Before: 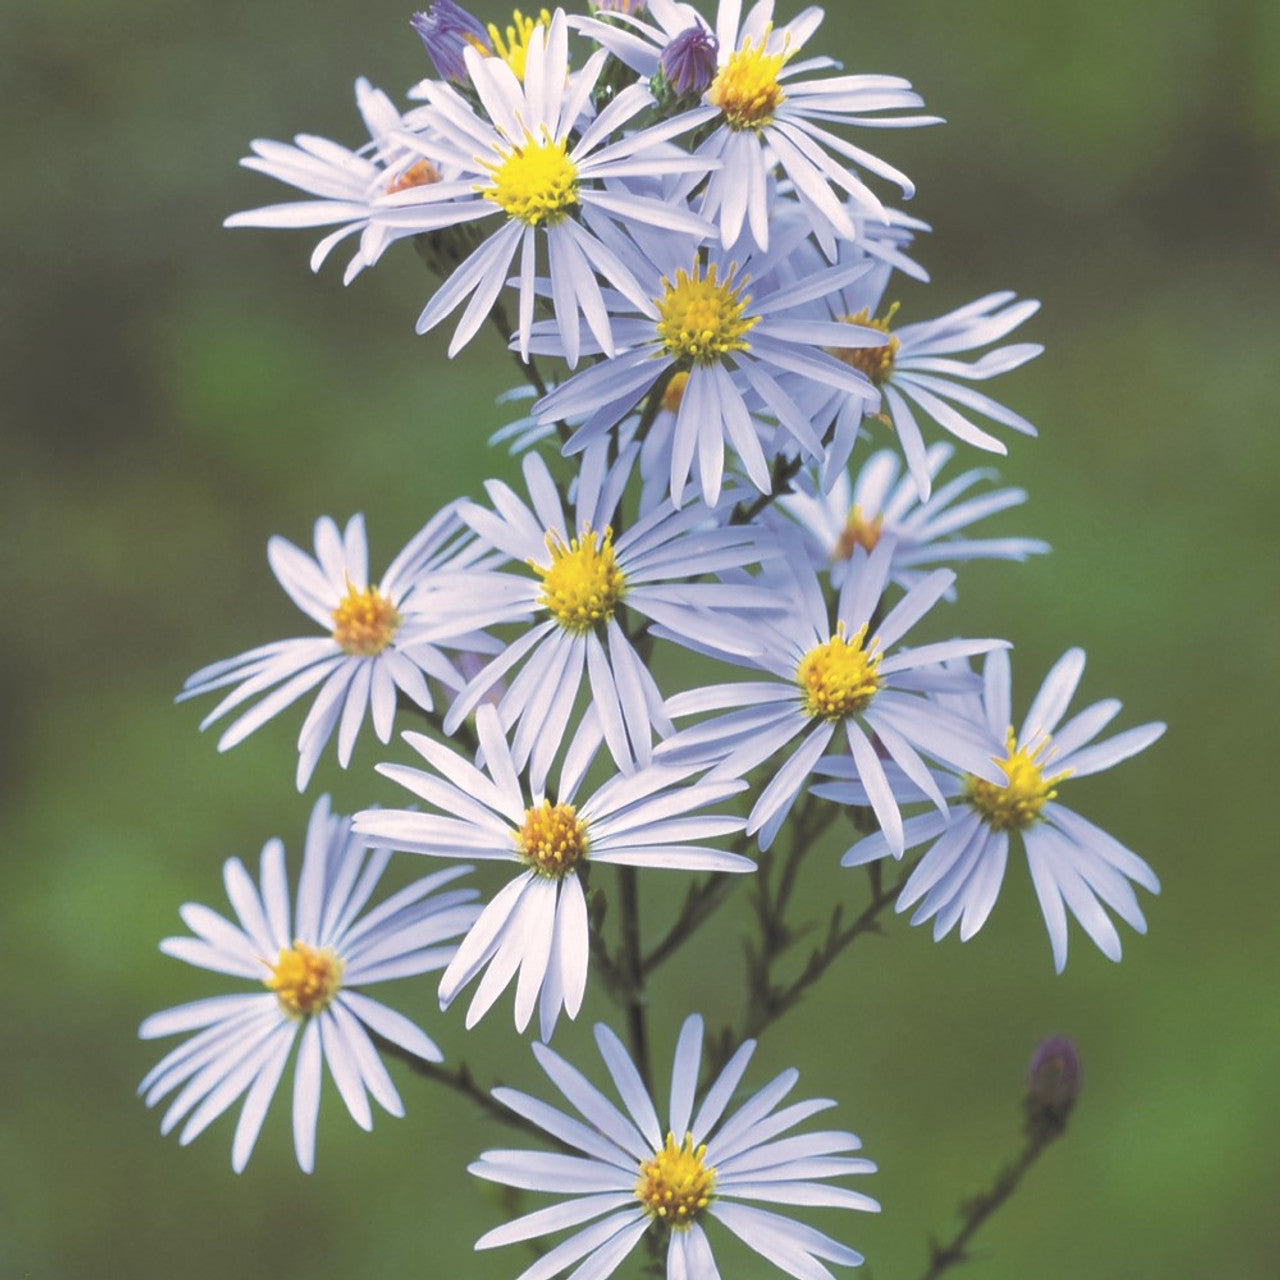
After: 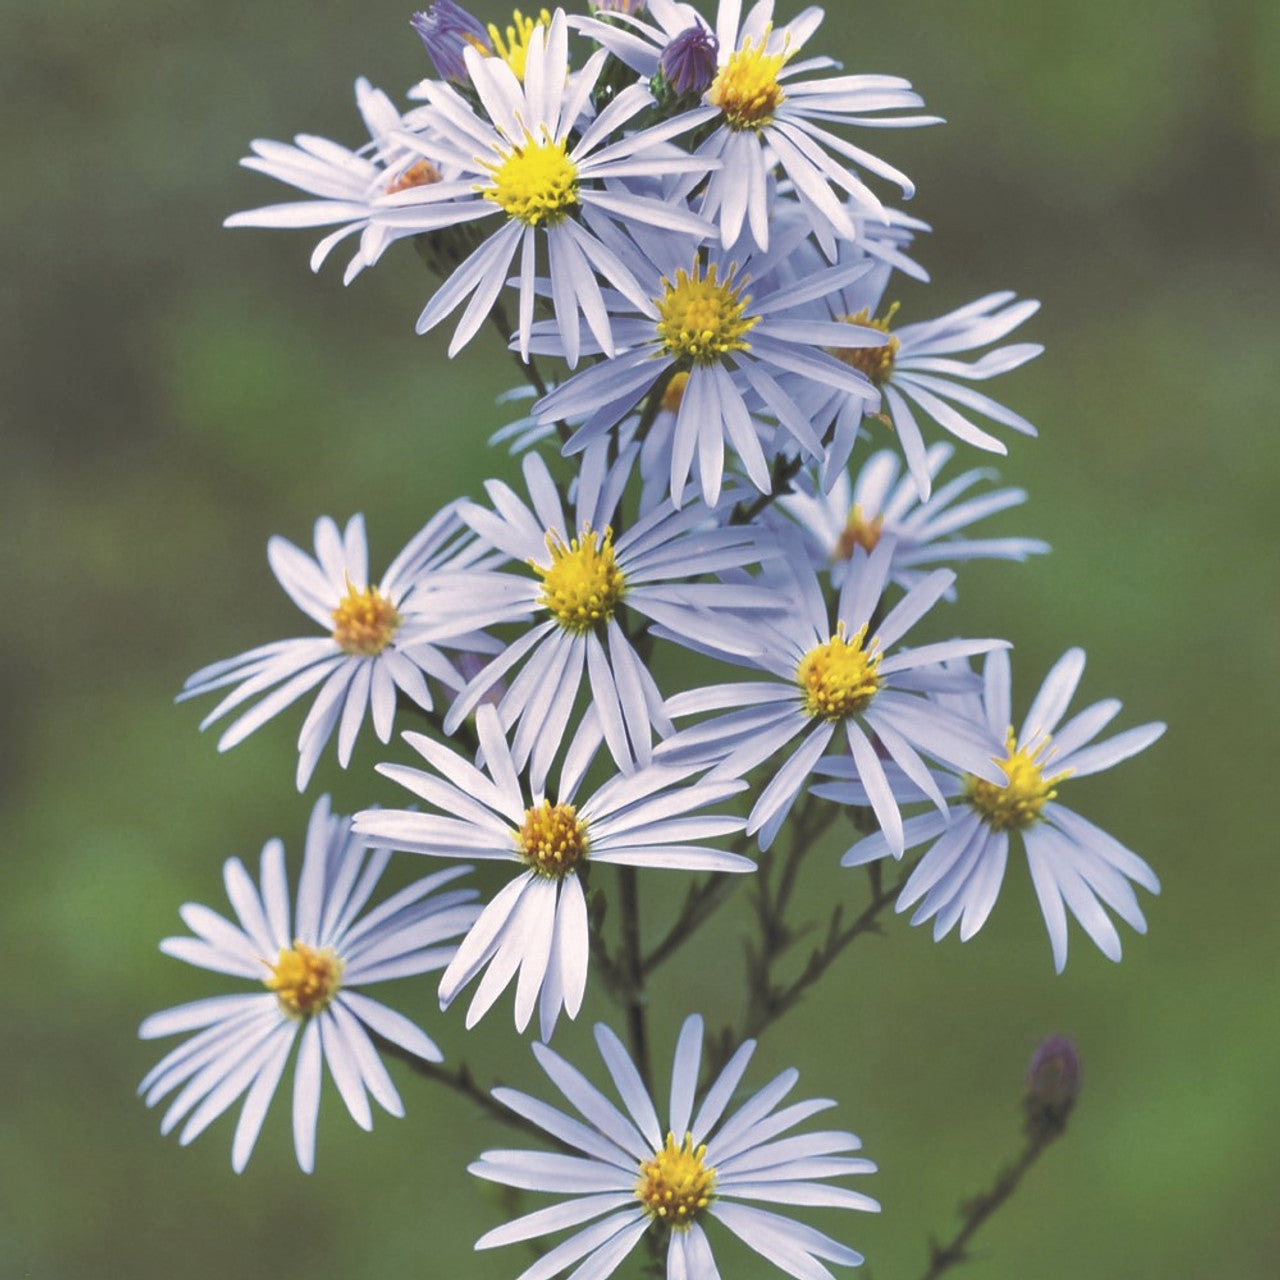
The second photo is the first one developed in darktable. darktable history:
shadows and highlights: radius 100.64, shadows 50.63, highlights -65.43, soften with gaussian
contrast brightness saturation: saturation -0.067
